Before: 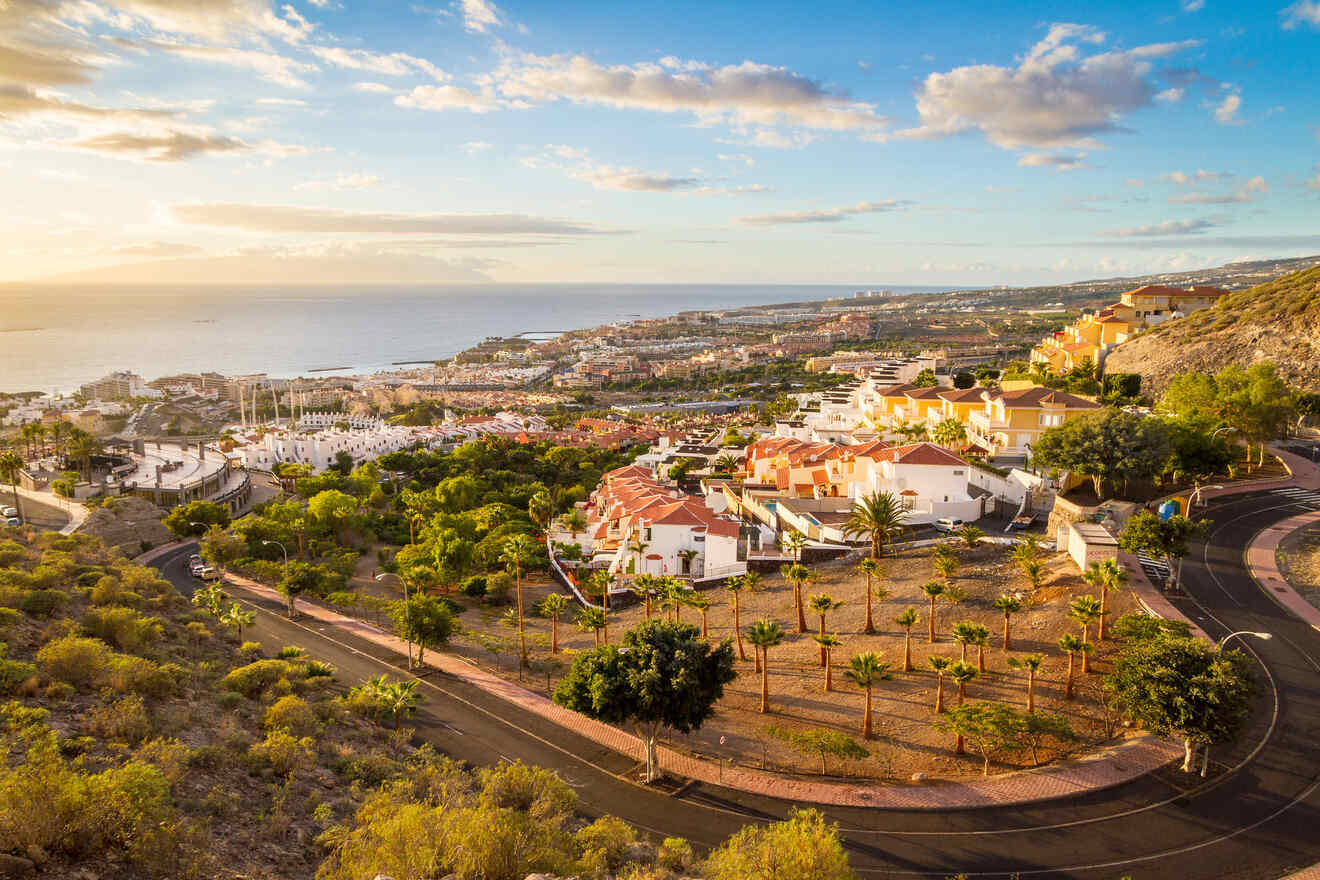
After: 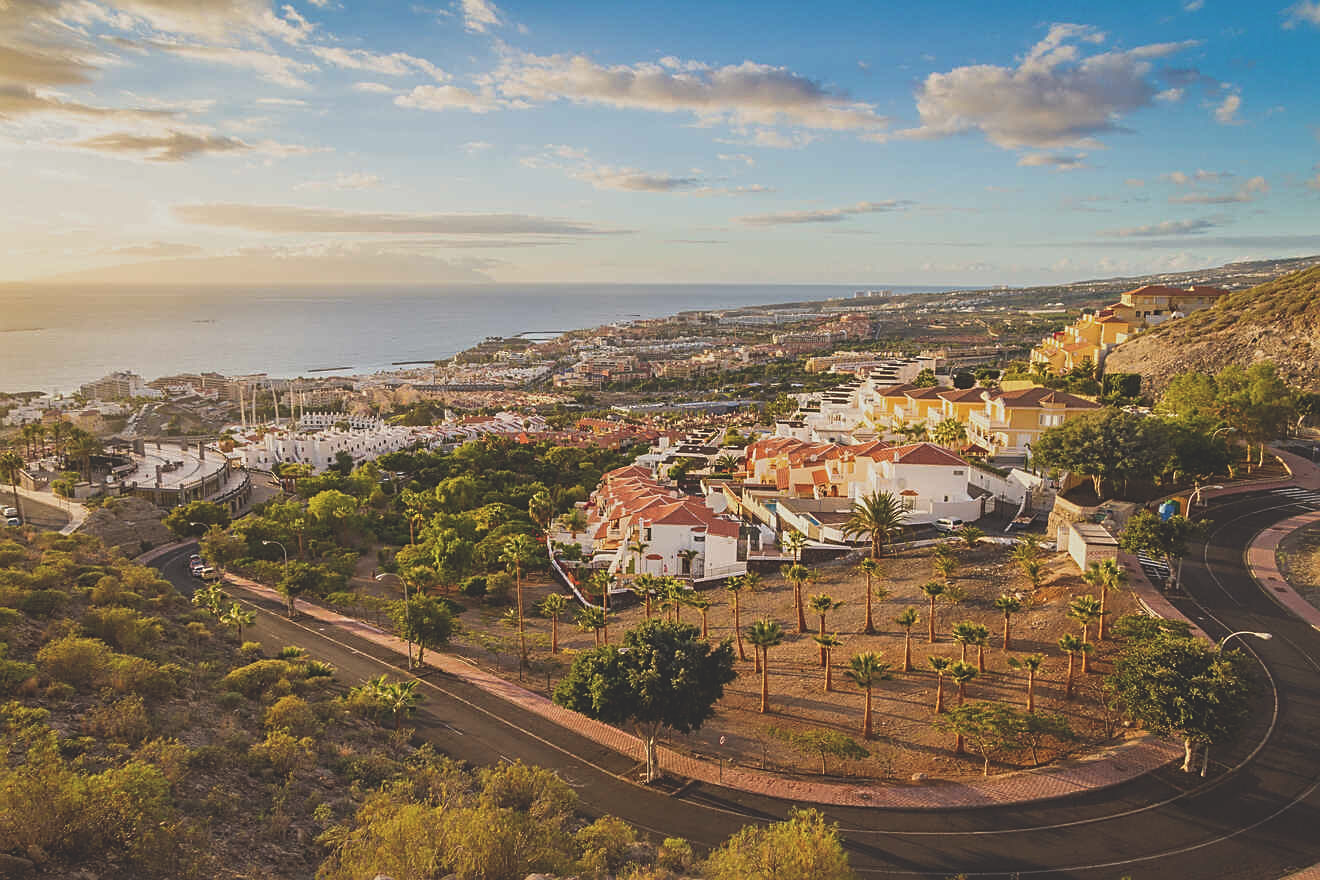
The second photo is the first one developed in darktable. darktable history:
sharpen: on, module defaults
exposure: black level correction -0.036, exposure -0.497 EV, compensate highlight preservation false
